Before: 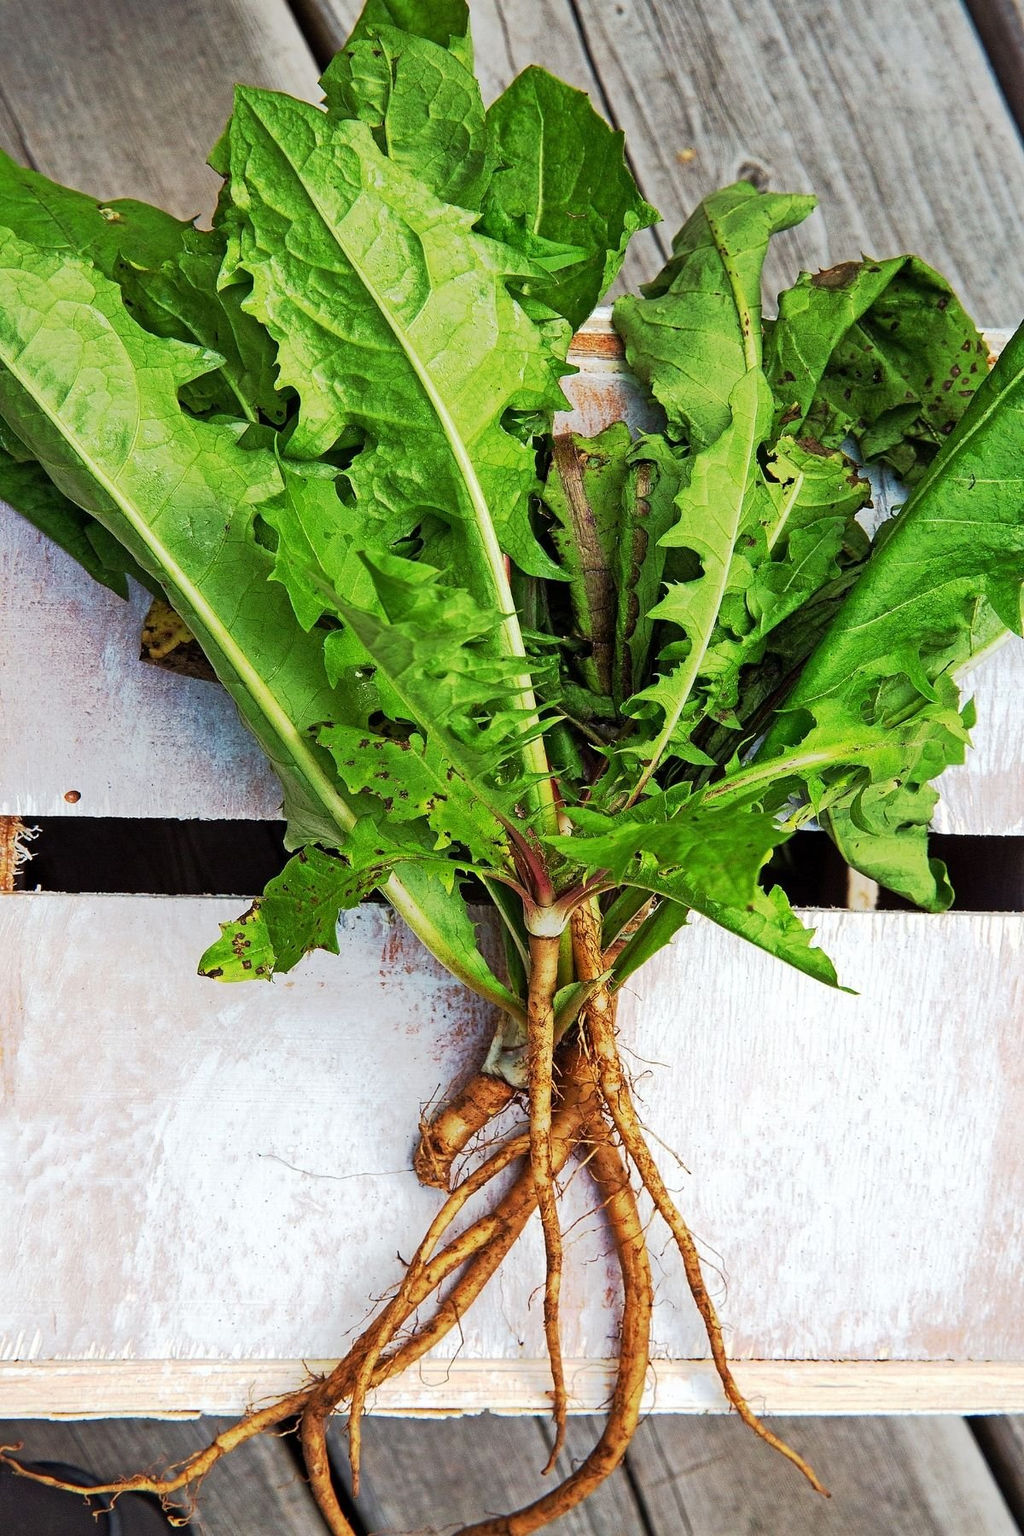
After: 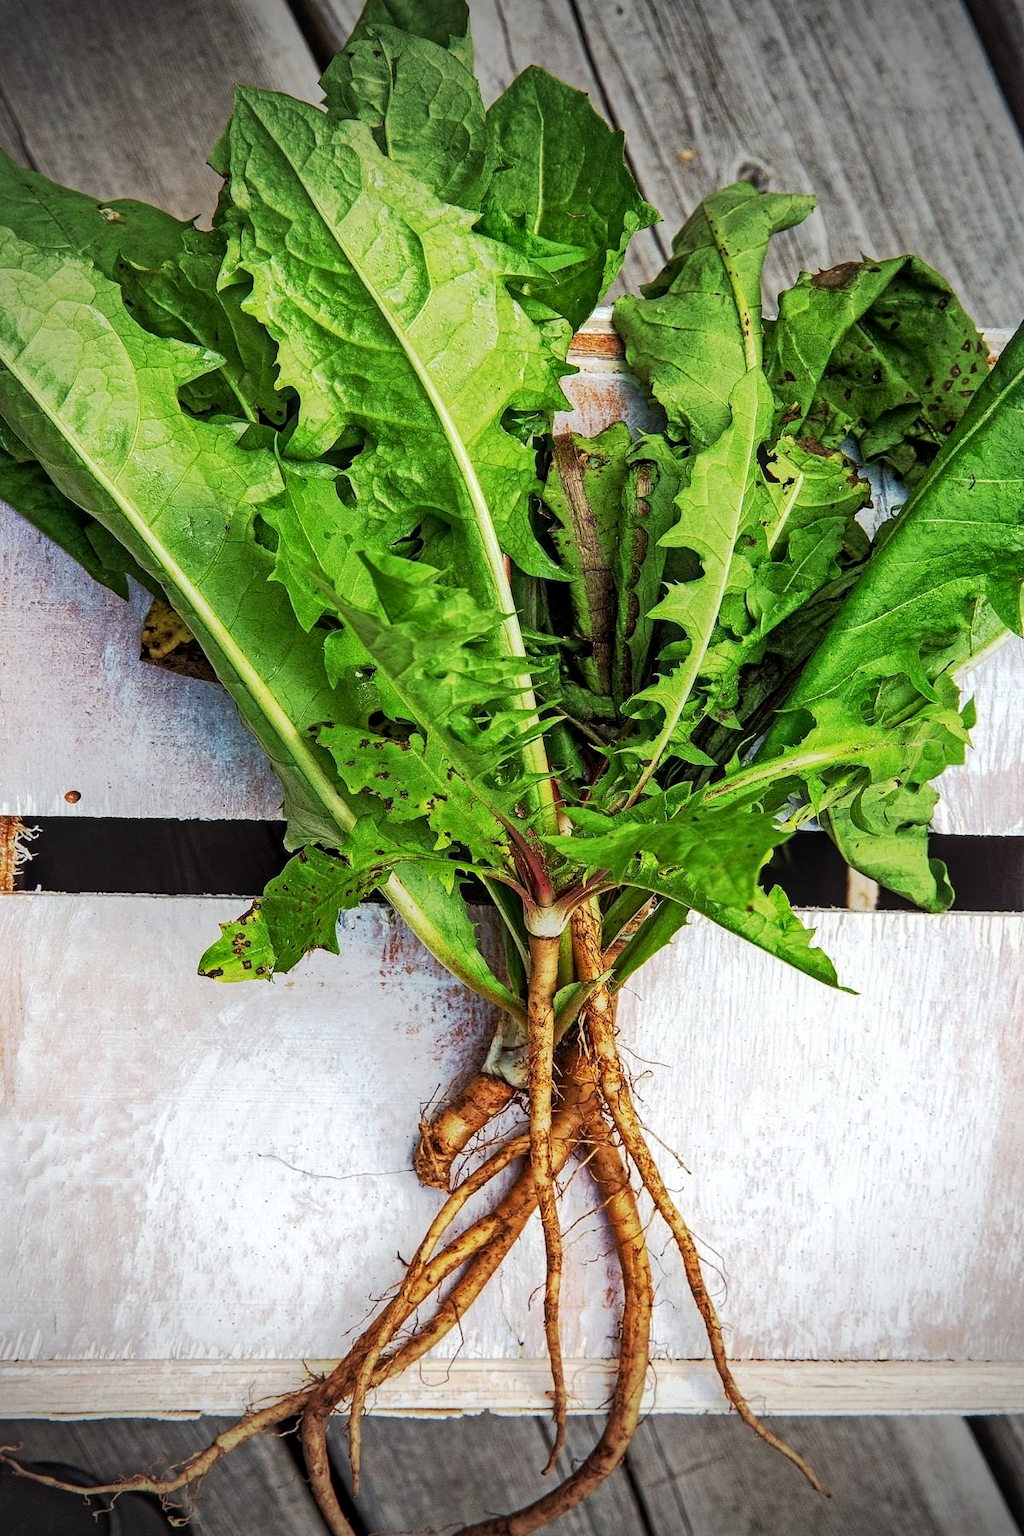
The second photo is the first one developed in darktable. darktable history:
vignetting: fall-off start 75%, brightness -0.692, width/height ratio 1.084
local contrast: on, module defaults
